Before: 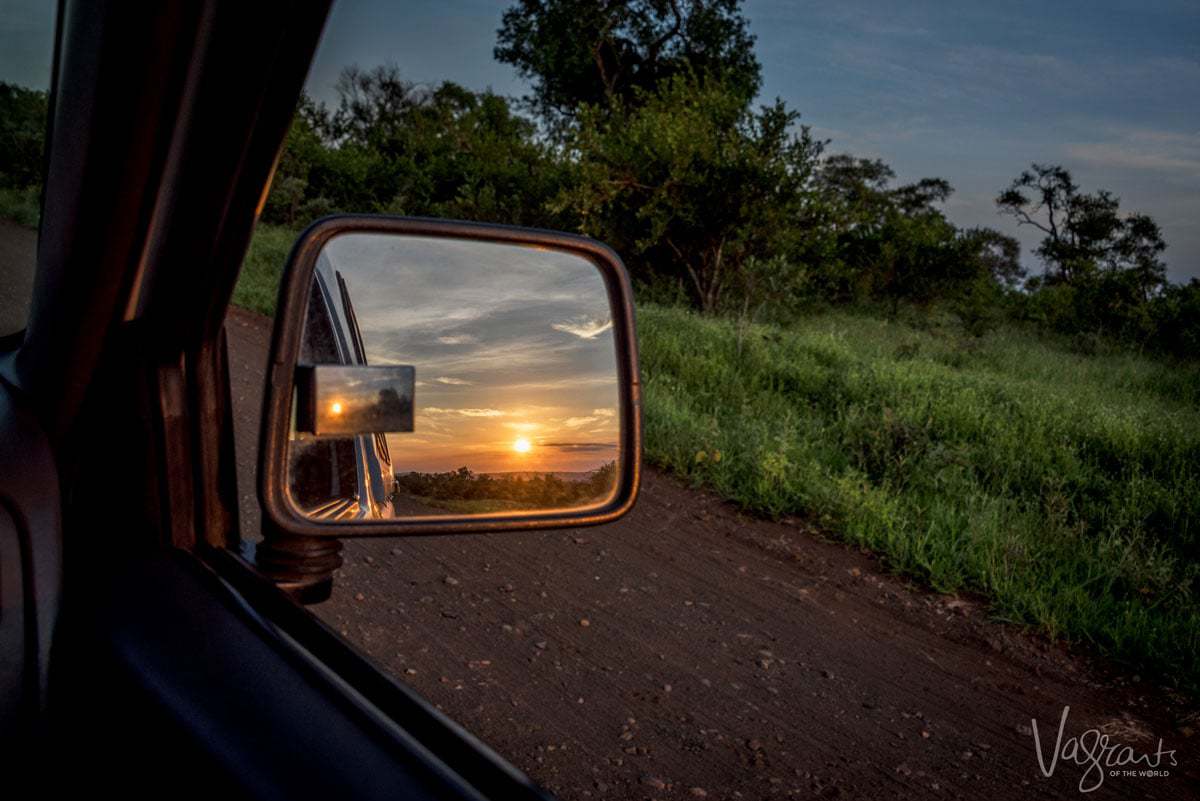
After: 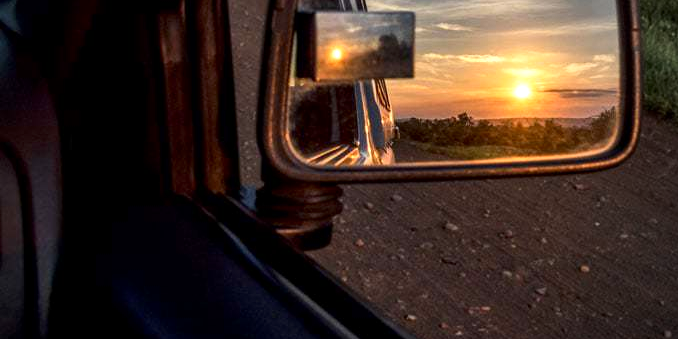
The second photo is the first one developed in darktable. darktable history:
crop: top 44.29%, right 43.435%, bottom 13.331%
contrast brightness saturation: contrast 0.137
exposure: black level correction 0.001, exposure 0.498 EV, compensate highlight preservation false
vignetting: center (-0.147, 0.015)
